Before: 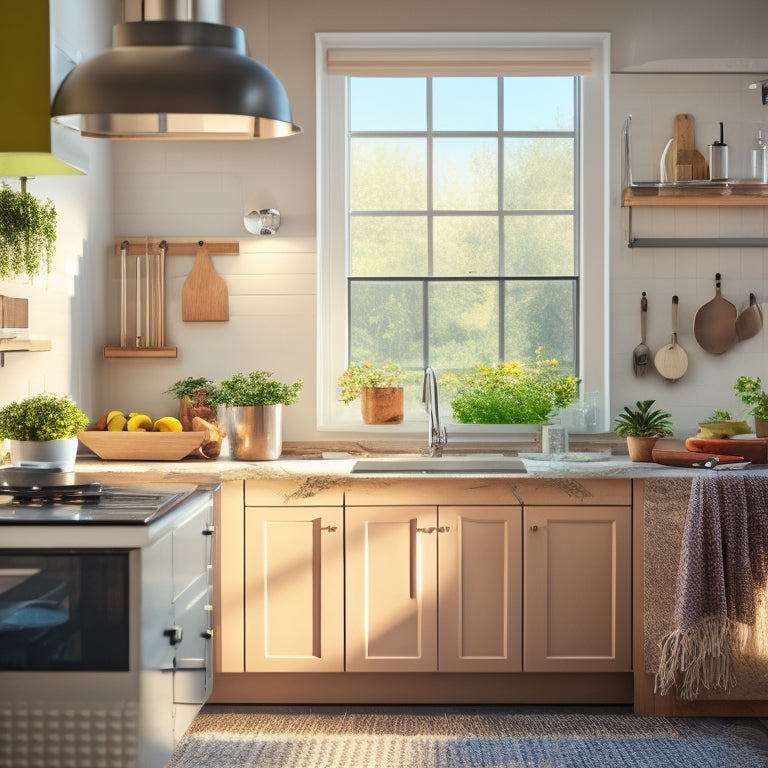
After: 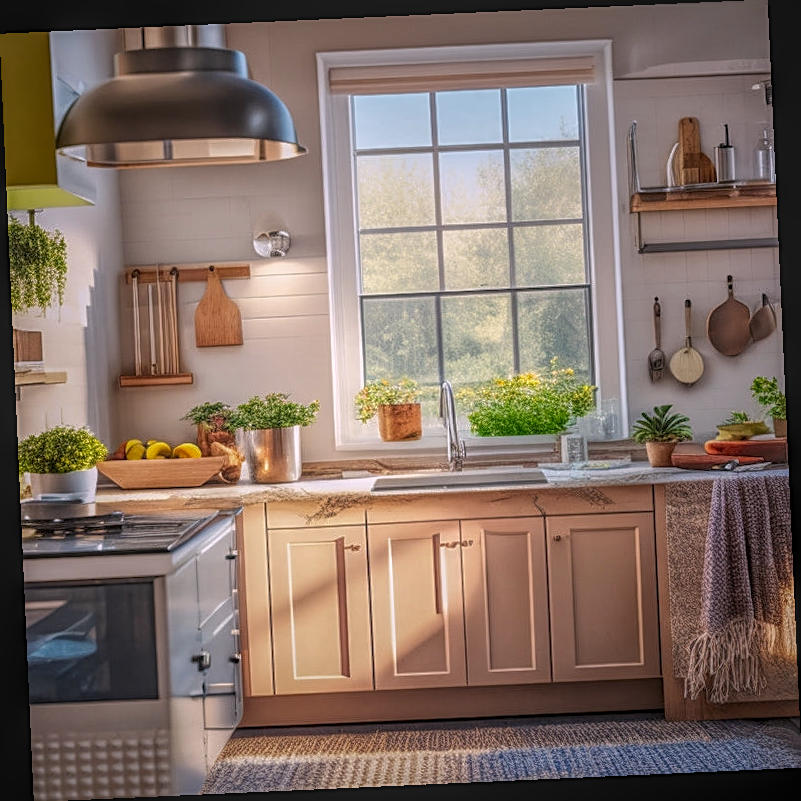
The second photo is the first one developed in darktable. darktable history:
sharpen: on, module defaults
rotate and perspective: rotation -2.56°, automatic cropping off
white balance: red 1.05, blue 1.072
local contrast: highlights 20%, shadows 30%, detail 200%, midtone range 0.2
